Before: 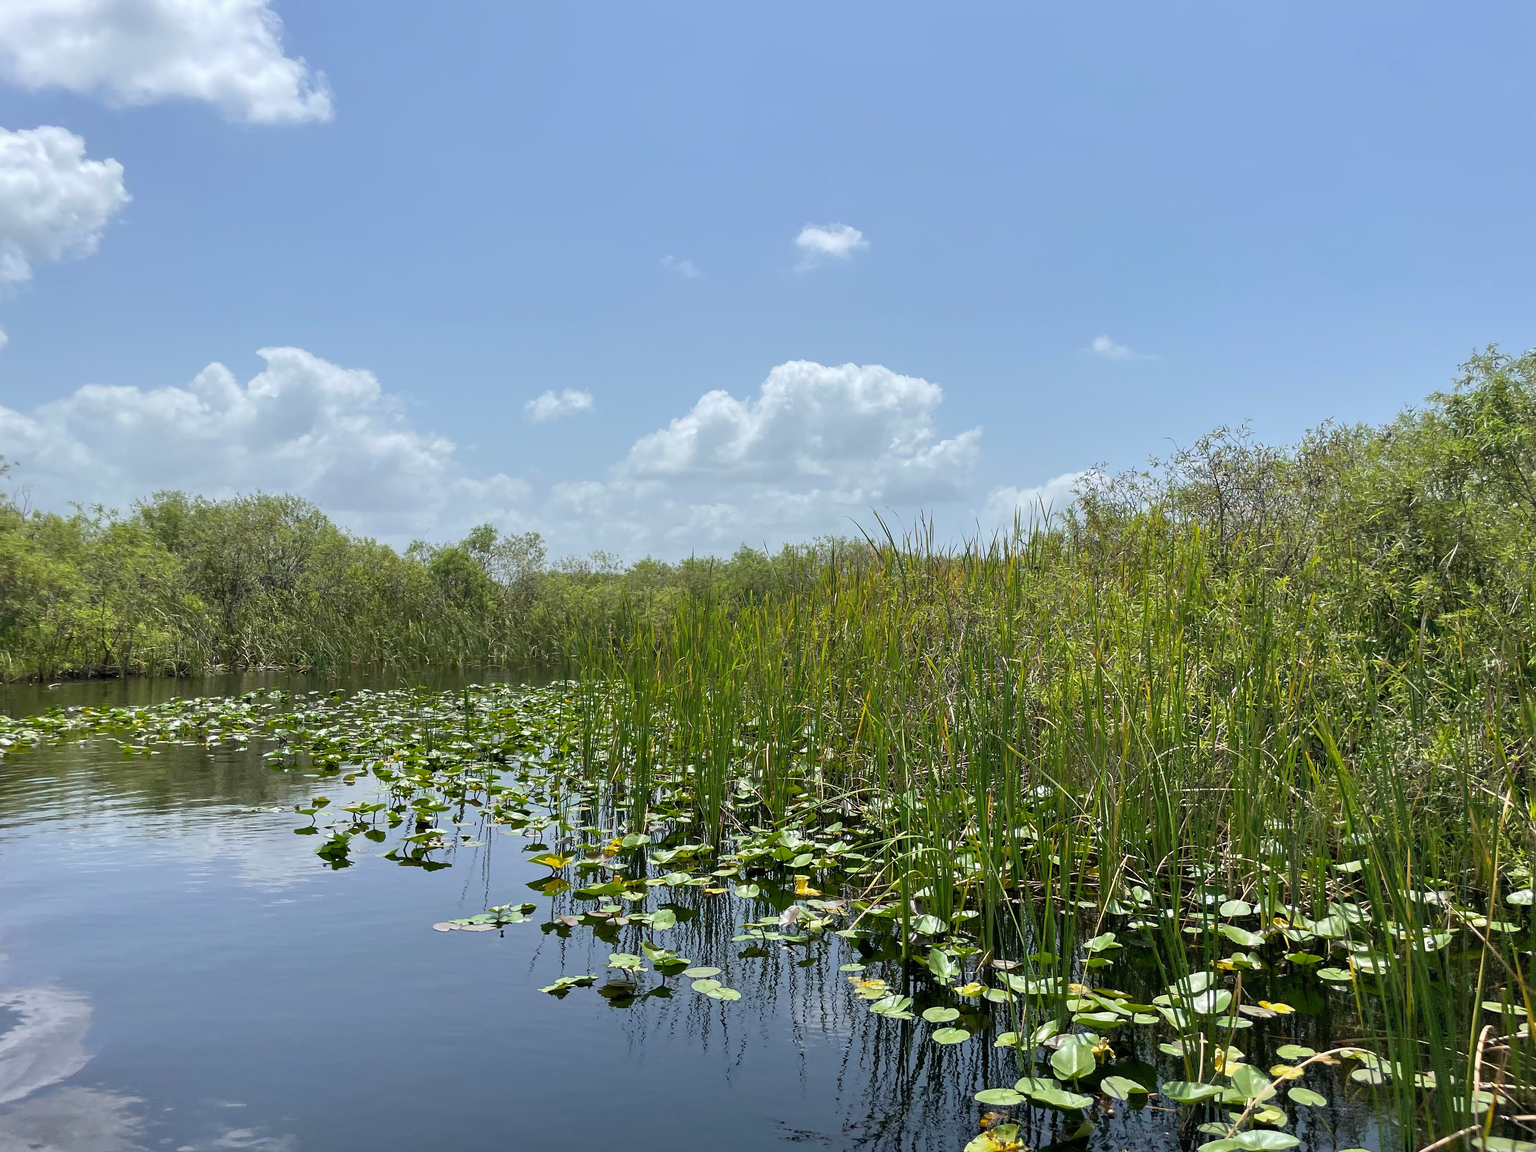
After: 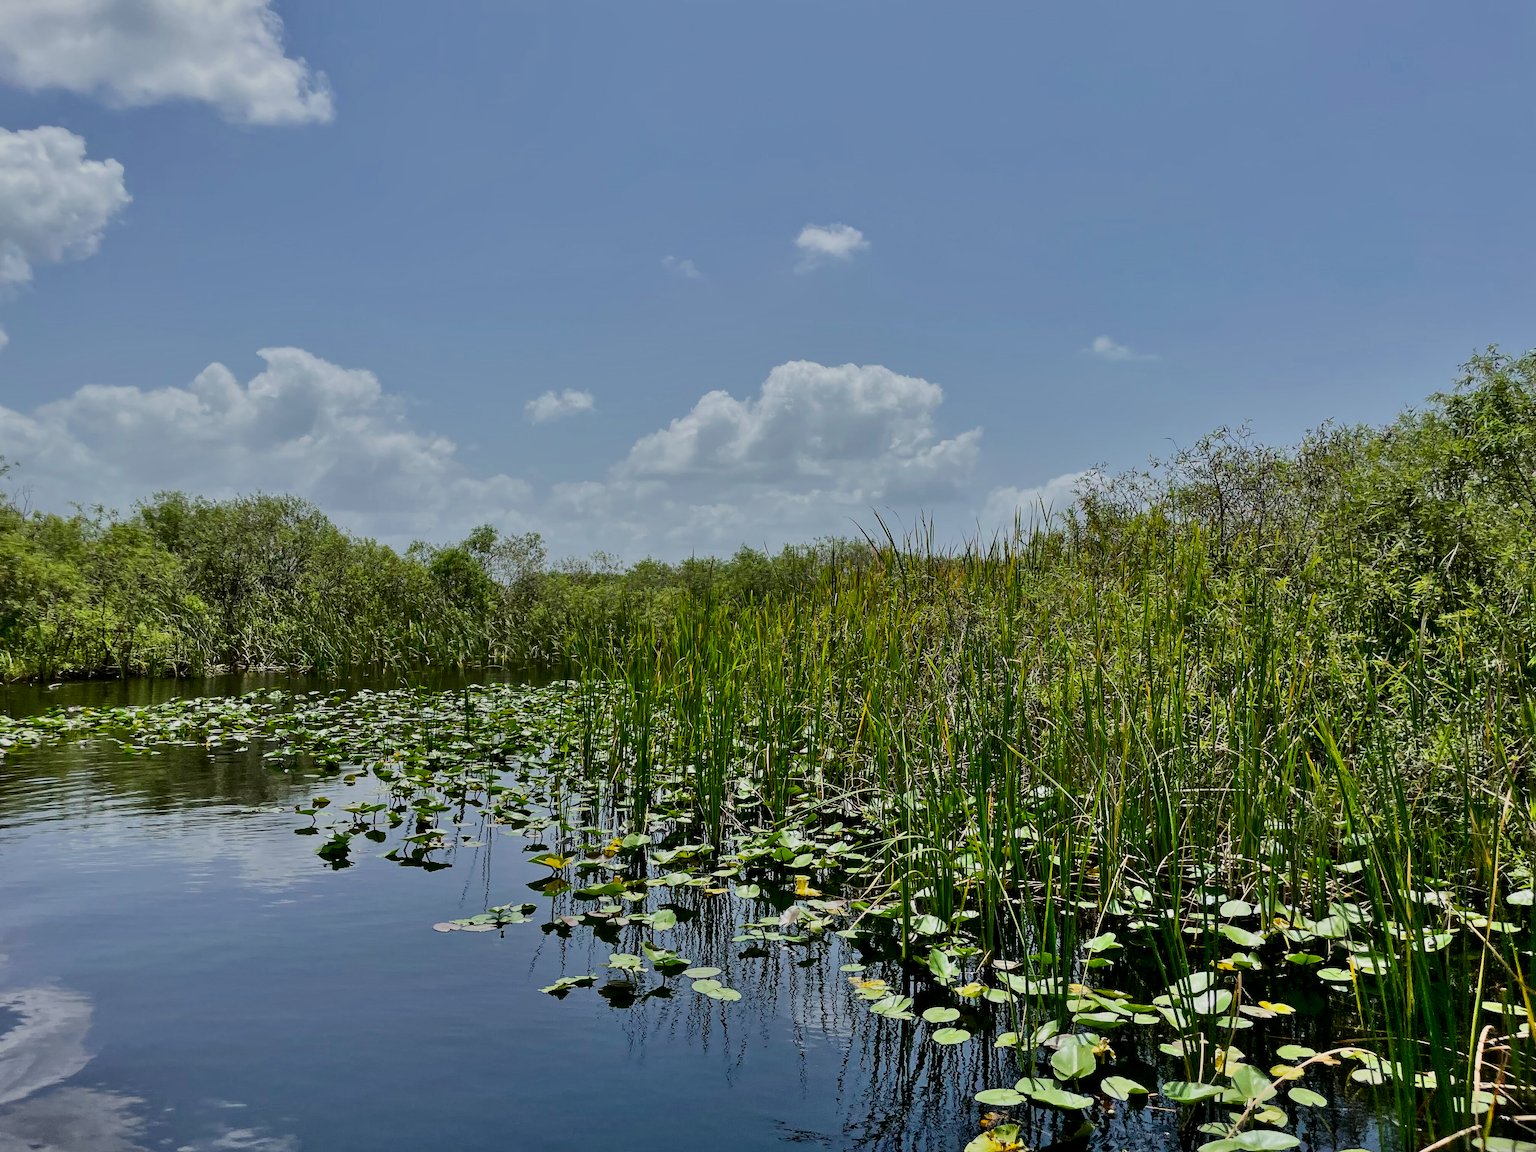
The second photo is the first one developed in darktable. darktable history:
filmic rgb: black relative exposure -7.15 EV, white relative exposure 5.36 EV, hardness 3.02
contrast brightness saturation: contrast 0.19, brightness -0.24, saturation 0.11
white balance: emerald 1
shadows and highlights: shadows 60, soften with gaussian
